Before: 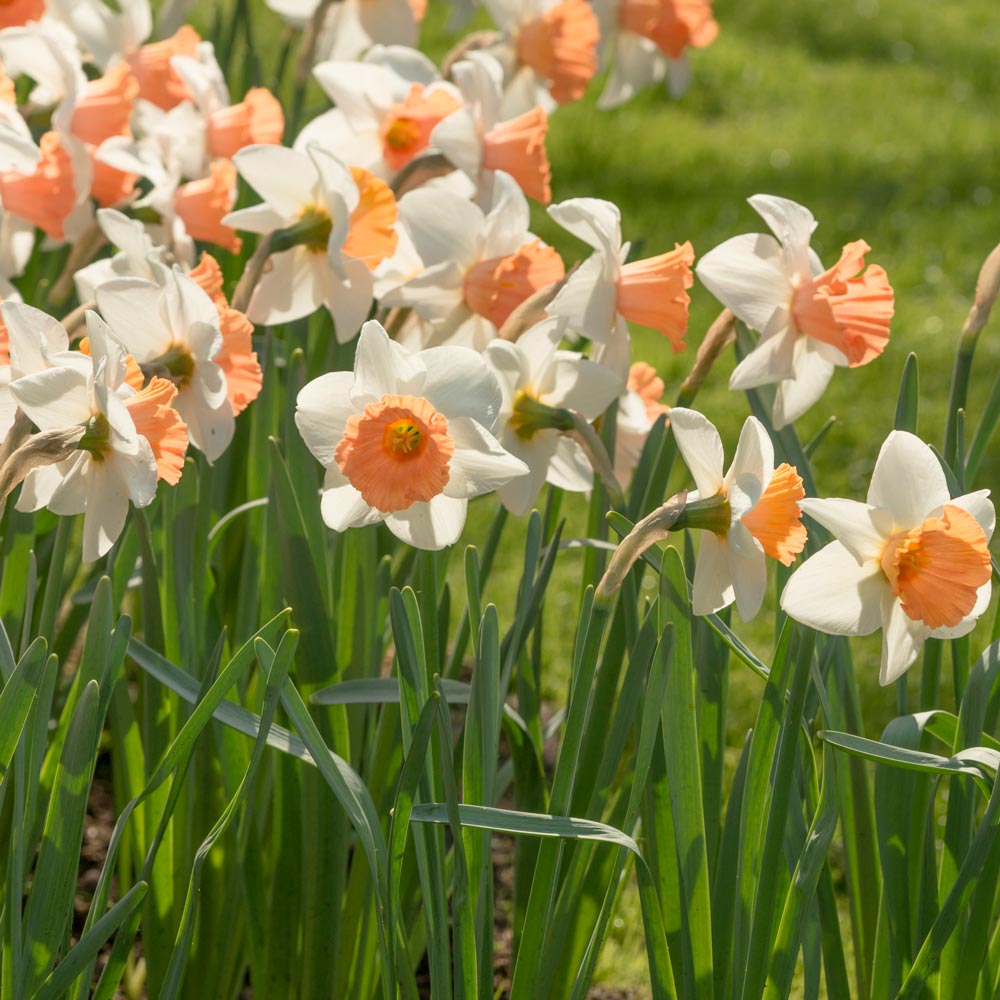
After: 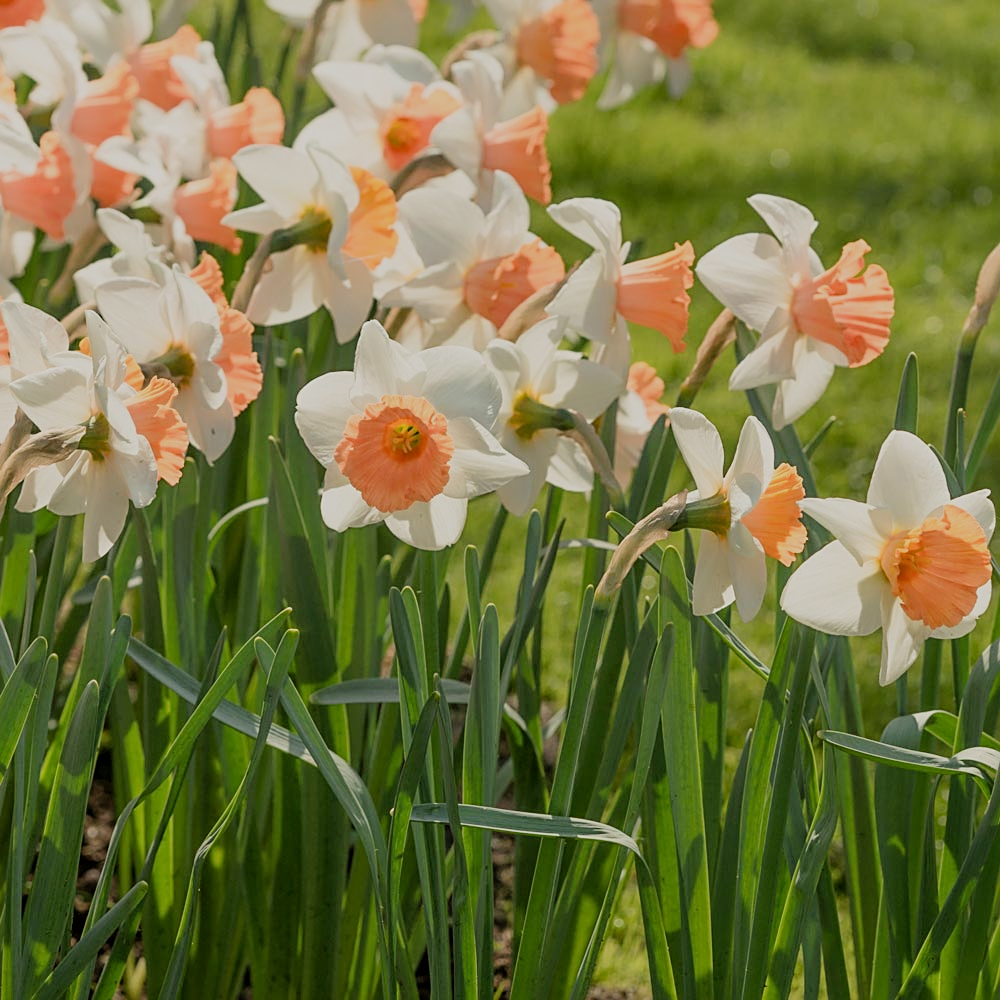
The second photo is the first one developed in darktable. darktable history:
filmic rgb: black relative exposure -8.54 EV, white relative exposure 5.52 EV, hardness 3.39, contrast 1.016
sharpen: on, module defaults
